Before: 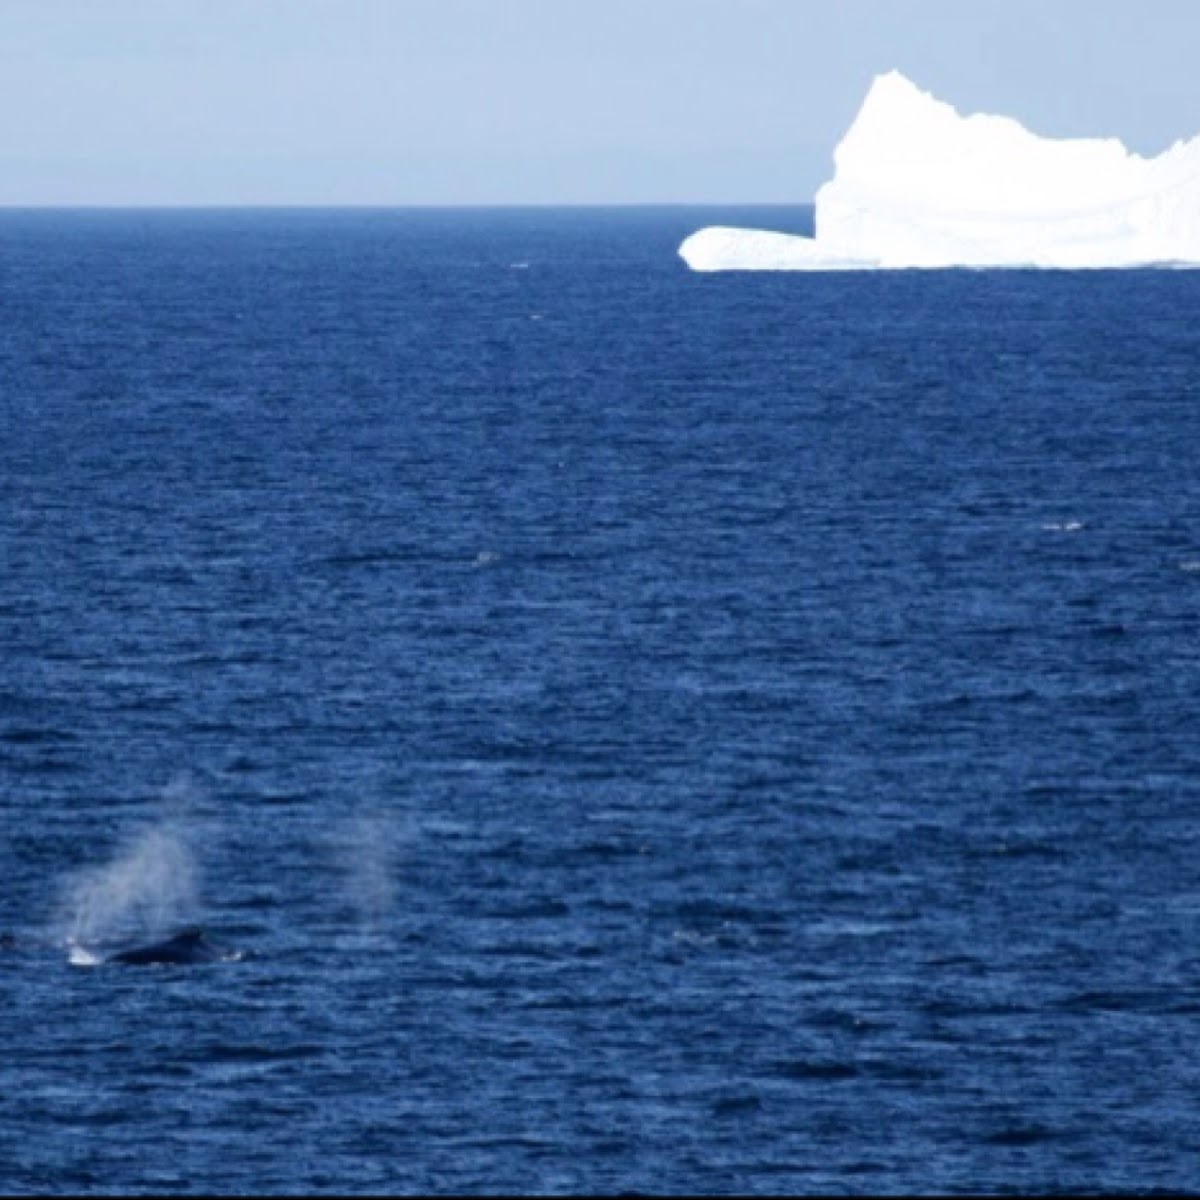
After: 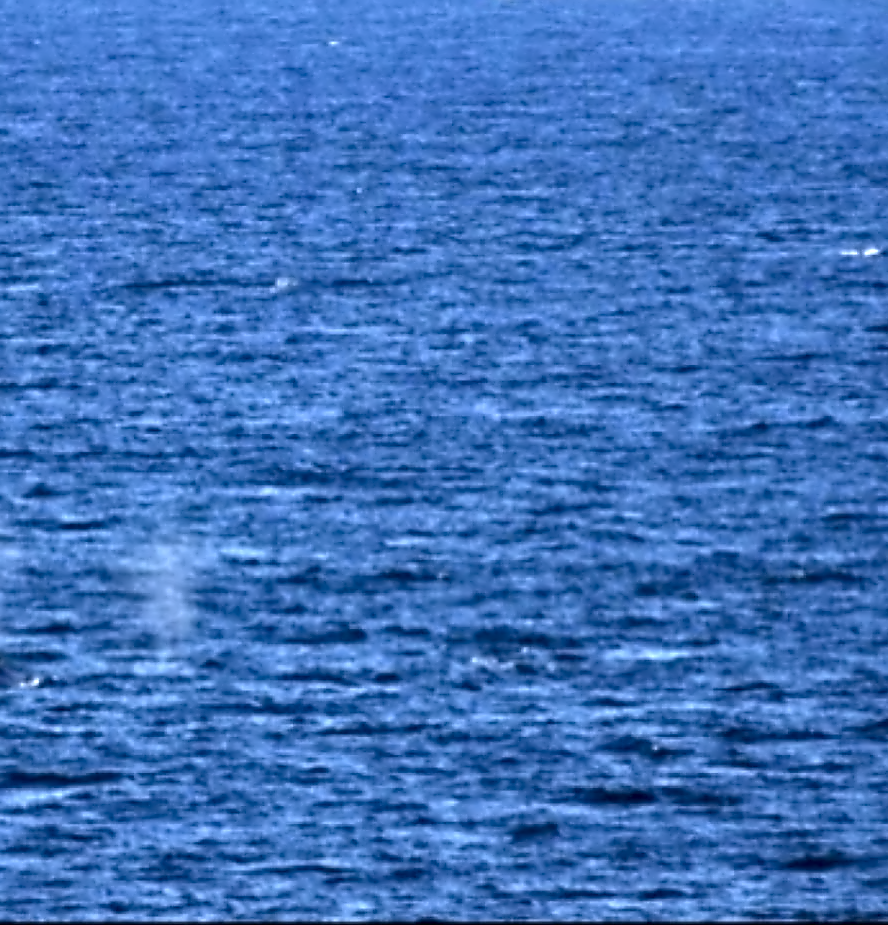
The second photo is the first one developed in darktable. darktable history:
contrast equalizer: octaves 7, y [[0.5, 0.542, 0.583, 0.625, 0.667, 0.708], [0.5 ×6], [0.5 ×6], [0, 0.033, 0.067, 0.1, 0.133, 0.167], [0, 0.05, 0.1, 0.15, 0.2, 0.25]]
crop: left 16.871%, top 22.857%, right 9.116%
exposure: black level correction 0, exposure 1.2 EV, compensate highlight preservation false
